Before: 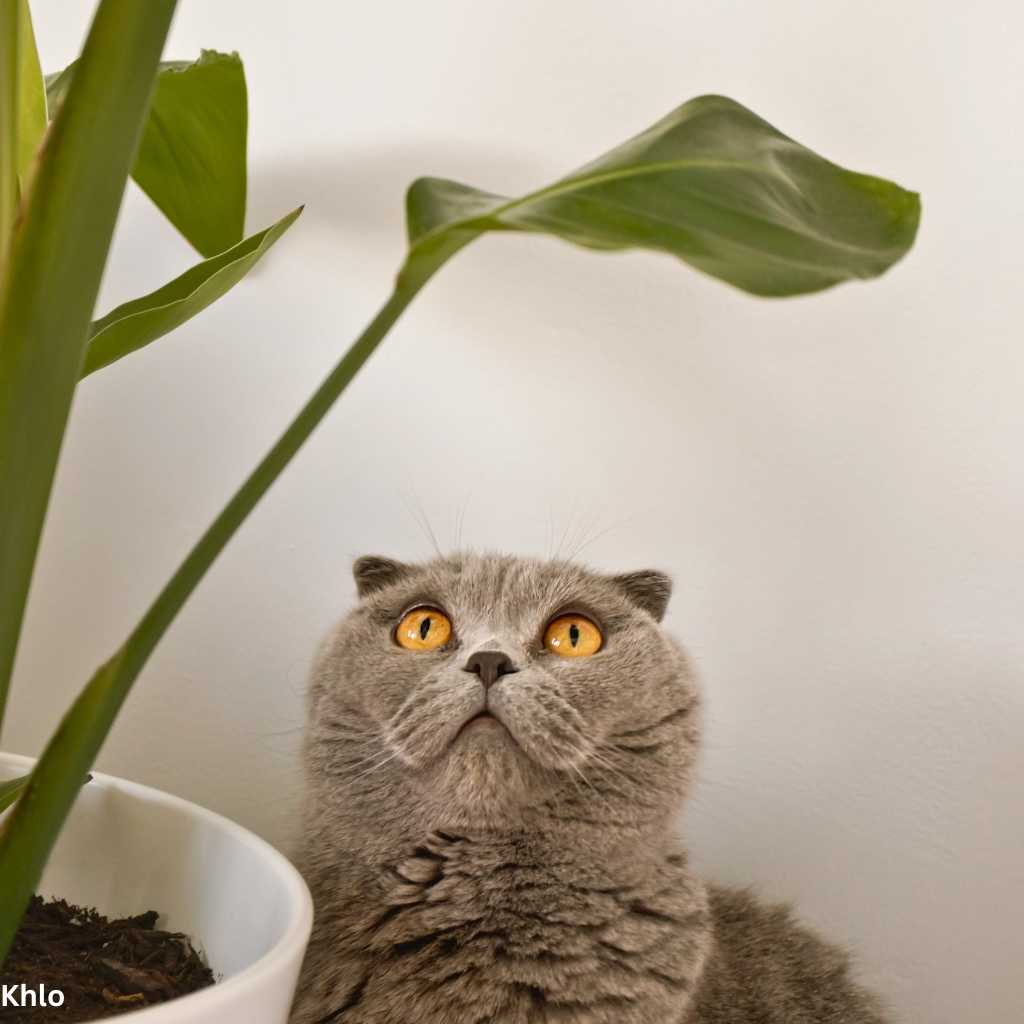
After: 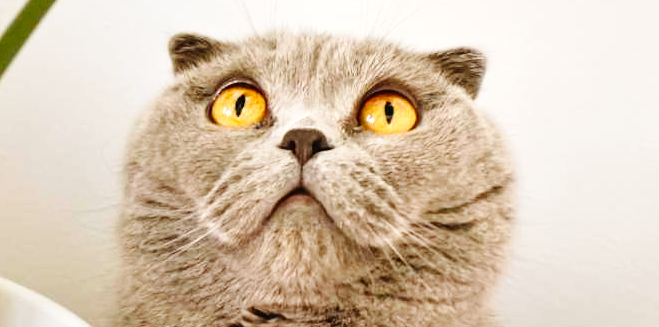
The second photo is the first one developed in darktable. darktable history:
exposure: black level correction 0, exposure 0.5 EV, compensate highlight preservation false
base curve: curves: ch0 [(0, 0) (0.036, 0.025) (0.121, 0.166) (0.206, 0.329) (0.605, 0.79) (1, 1)], preserve colors none
crop: left 18.091%, top 51.13%, right 17.525%, bottom 16.85%
